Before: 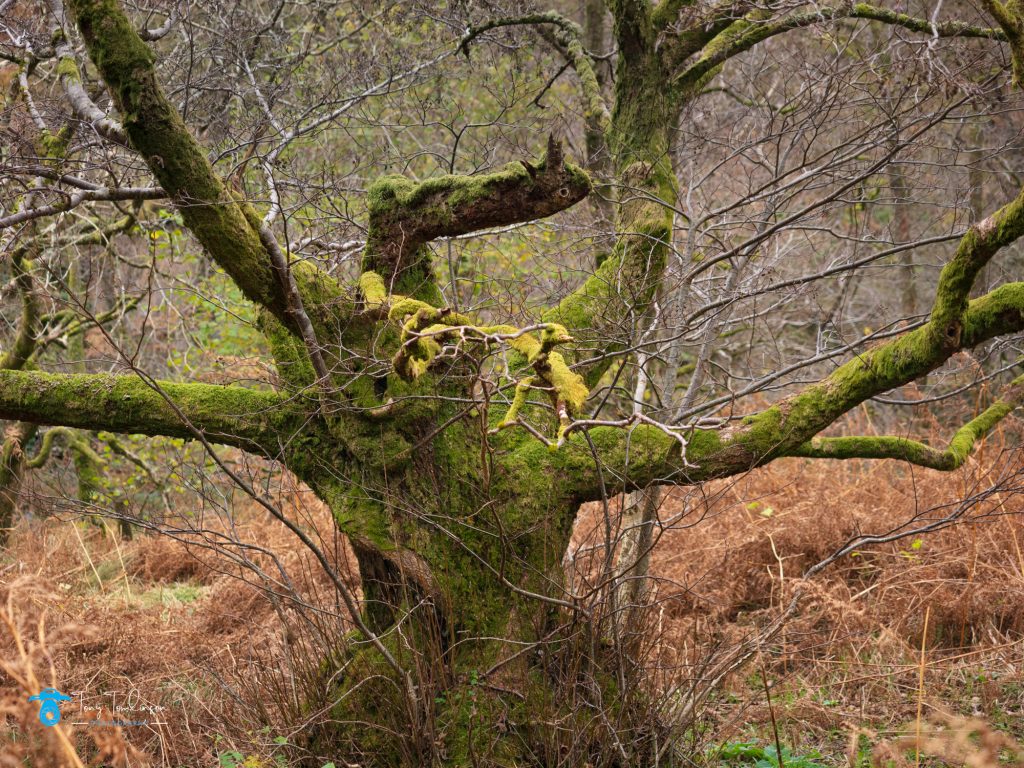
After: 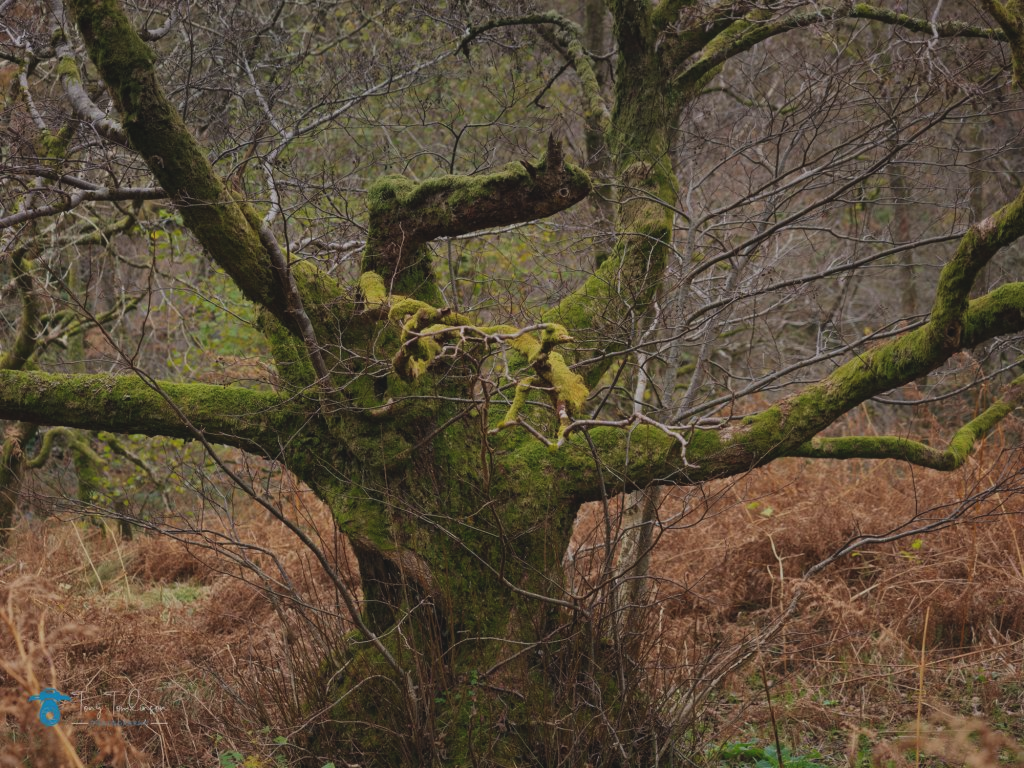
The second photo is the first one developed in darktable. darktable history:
exposure: black level correction -0.016, exposure -1.018 EV, compensate highlight preservation false
